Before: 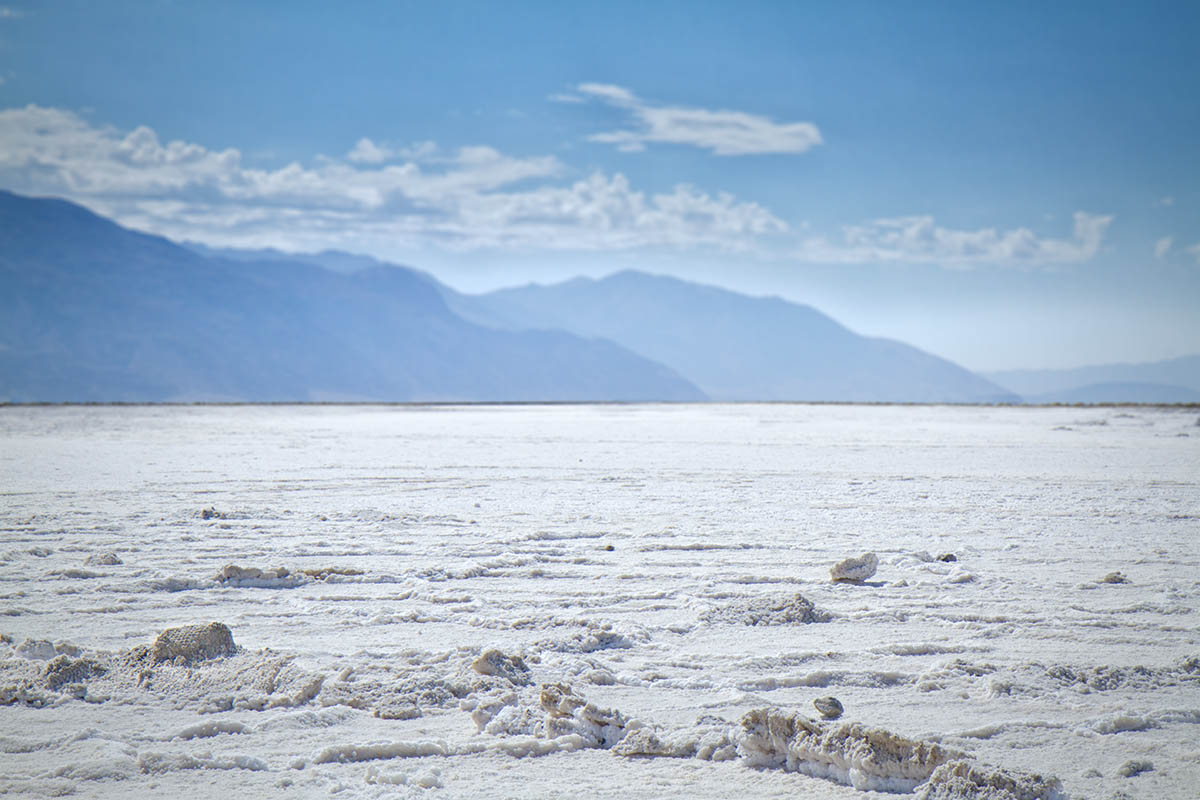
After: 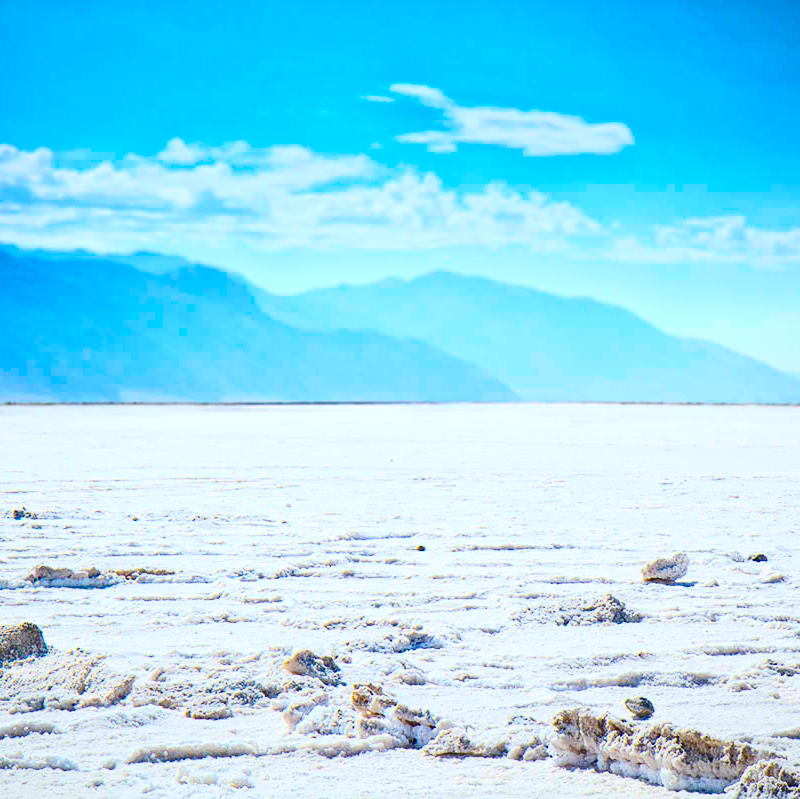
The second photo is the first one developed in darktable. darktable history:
crop and rotate: left 15.754%, right 17.579%
color balance rgb: linear chroma grading › global chroma 15%, perceptual saturation grading › global saturation 30%
contrast brightness saturation: contrast 0.4, brightness 0.05, saturation 0.25
